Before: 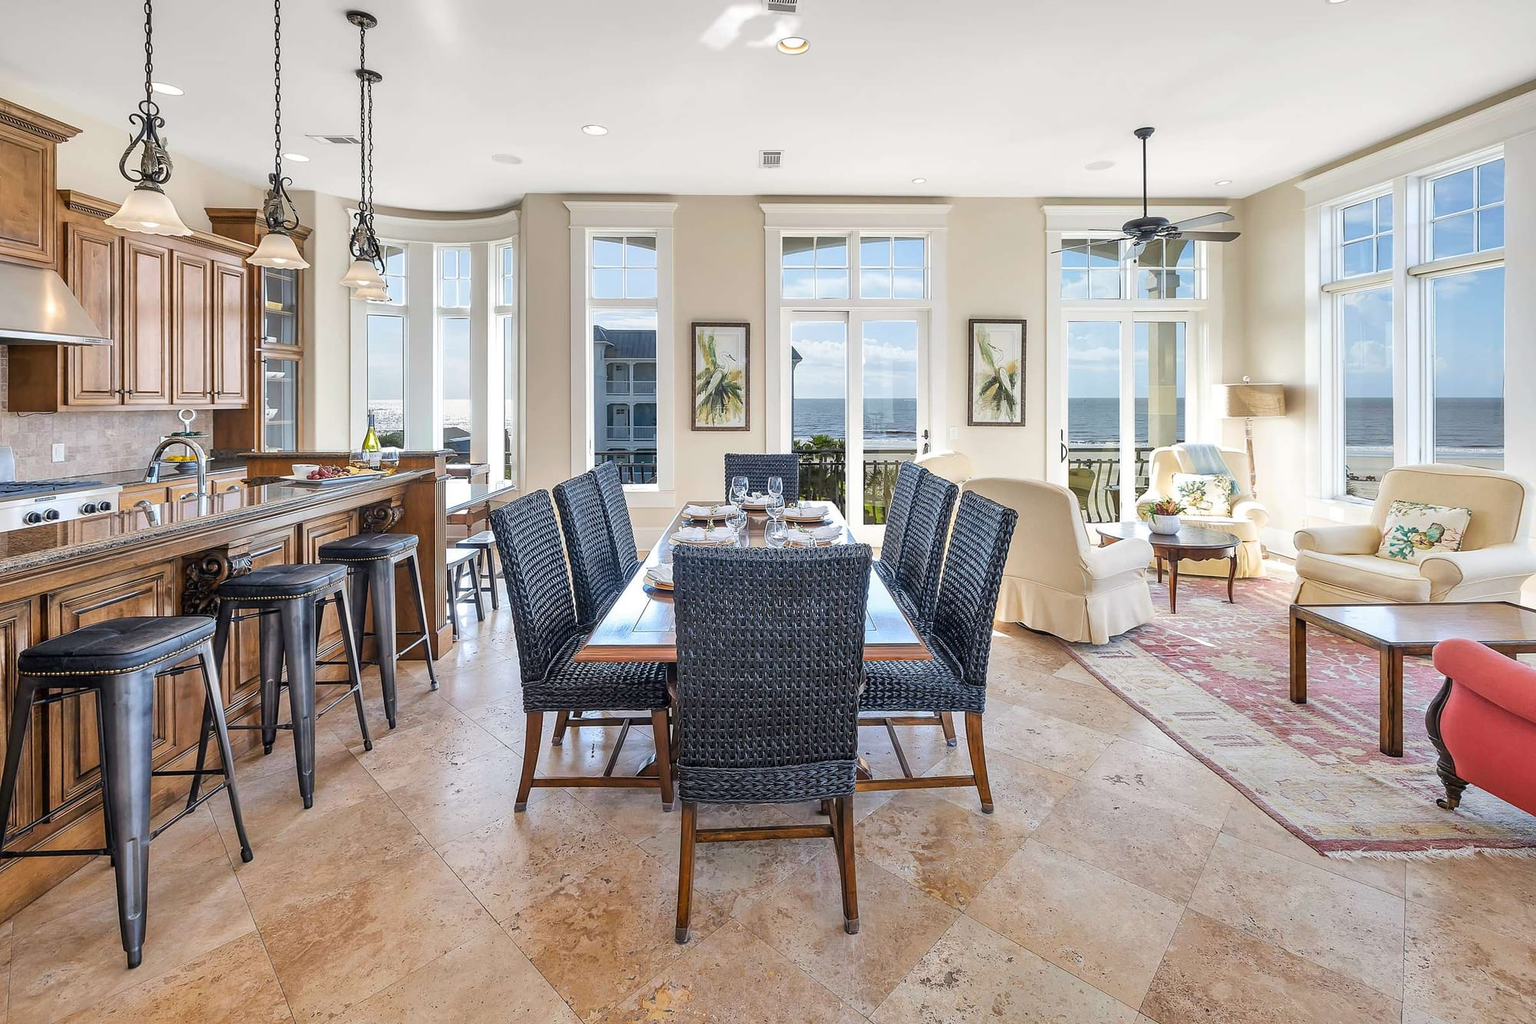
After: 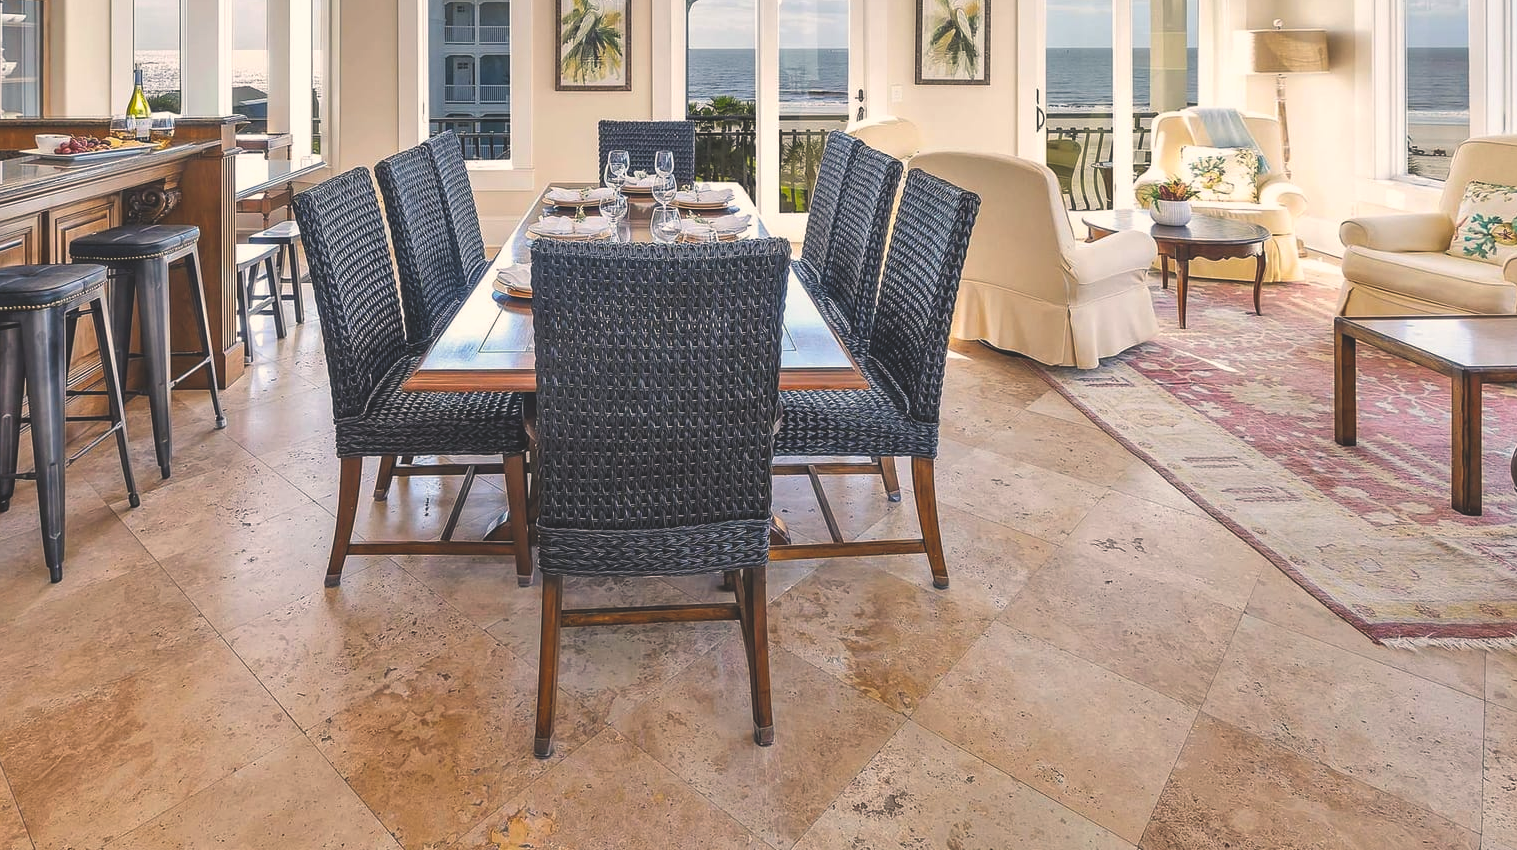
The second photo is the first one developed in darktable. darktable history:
color balance rgb: power › luminance -8.765%, highlights gain › chroma 3.021%, highlights gain › hue 60.11°, perceptual saturation grading › global saturation 14.754%
crop and rotate: left 17.262%, top 35.26%, right 6.875%, bottom 0.925%
exposure: black level correction -0.028, compensate highlight preservation false
